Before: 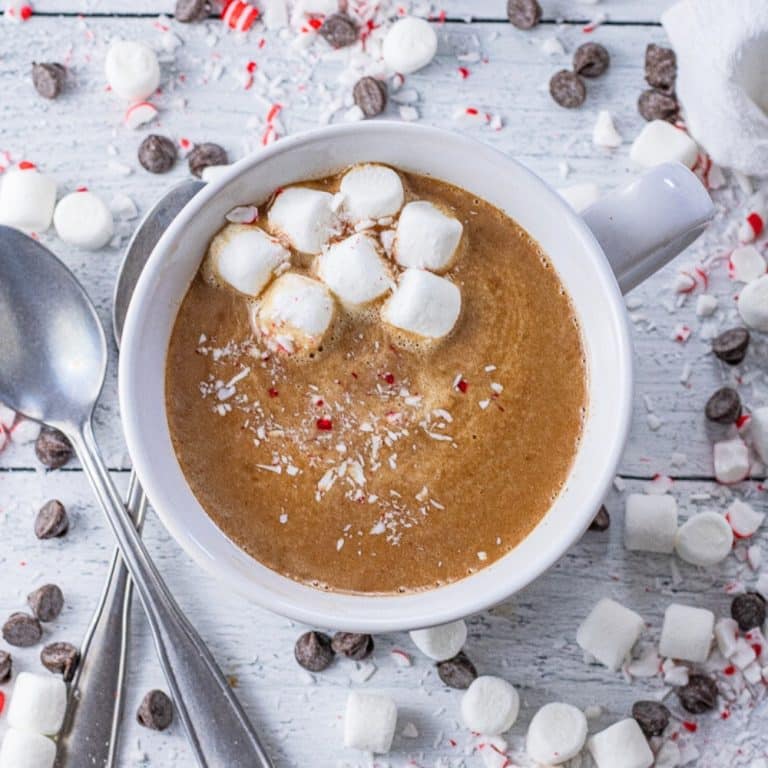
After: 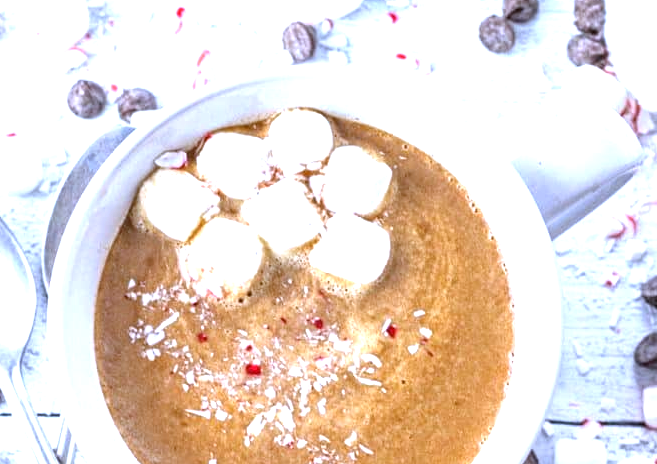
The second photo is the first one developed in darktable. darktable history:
crop and rotate: left 9.345%, top 7.22%, right 4.982%, bottom 32.331%
white balance: red 0.948, green 1.02, blue 1.176
exposure: black level correction 0, exposure 1.2 EV, compensate exposure bias true, compensate highlight preservation false
